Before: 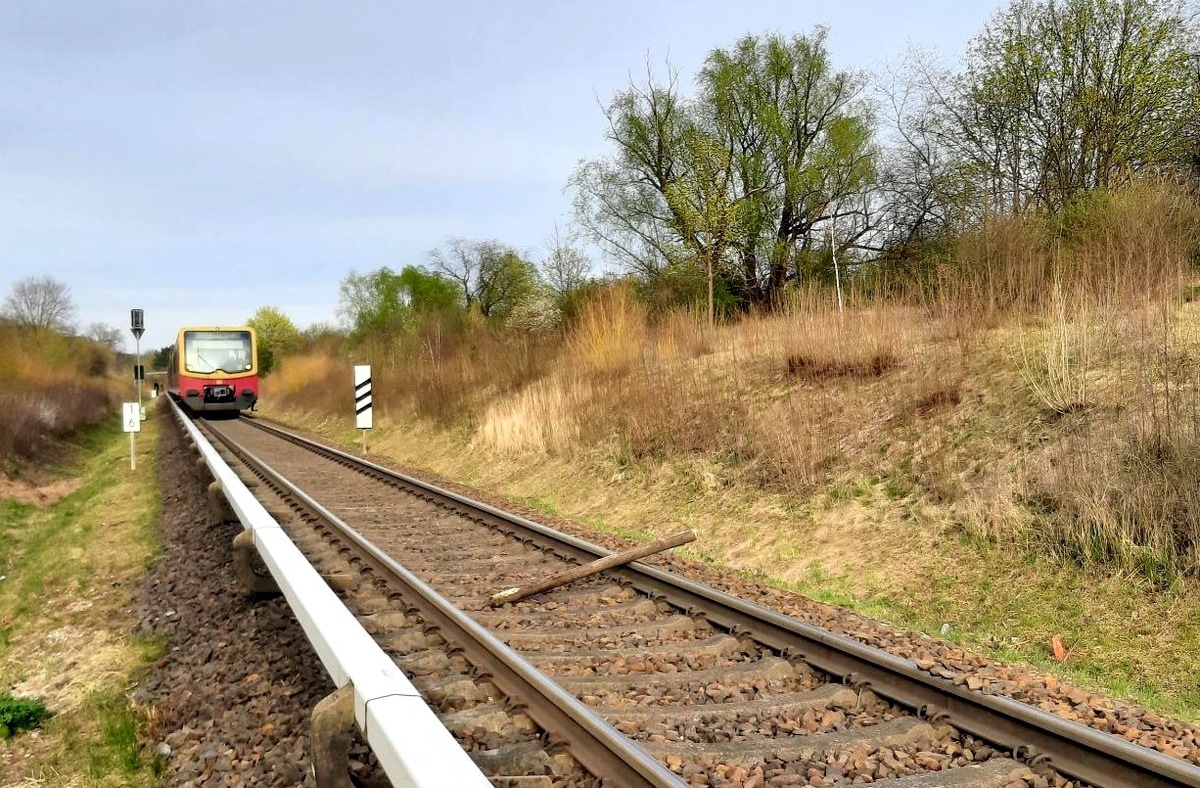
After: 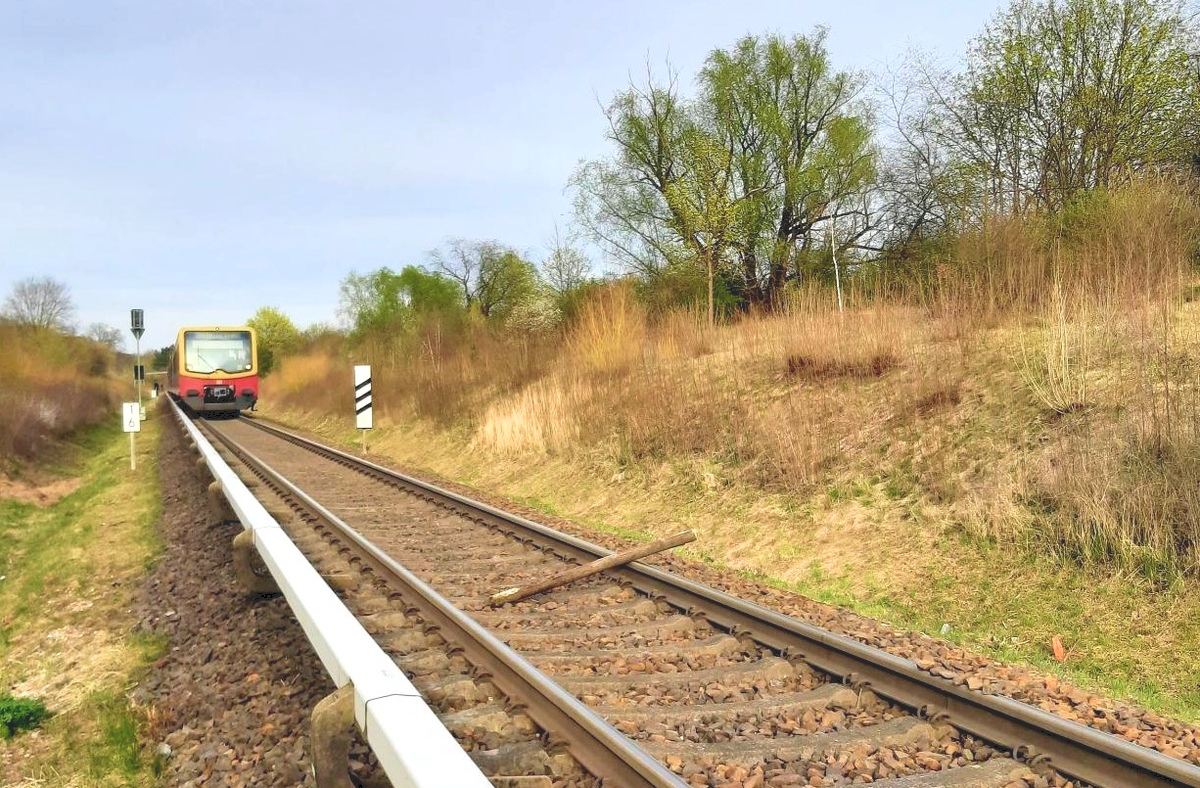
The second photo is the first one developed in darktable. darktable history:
tone curve: curves: ch0 [(0, 0) (0.003, 0.144) (0.011, 0.149) (0.025, 0.159) (0.044, 0.183) (0.069, 0.207) (0.1, 0.236) (0.136, 0.269) (0.177, 0.303) (0.224, 0.339) (0.277, 0.38) (0.335, 0.428) (0.399, 0.478) (0.468, 0.539) (0.543, 0.604) (0.623, 0.679) (0.709, 0.755) (0.801, 0.836) (0.898, 0.918) (1, 1)], color space Lab, independent channels, preserve colors none
velvia: on, module defaults
